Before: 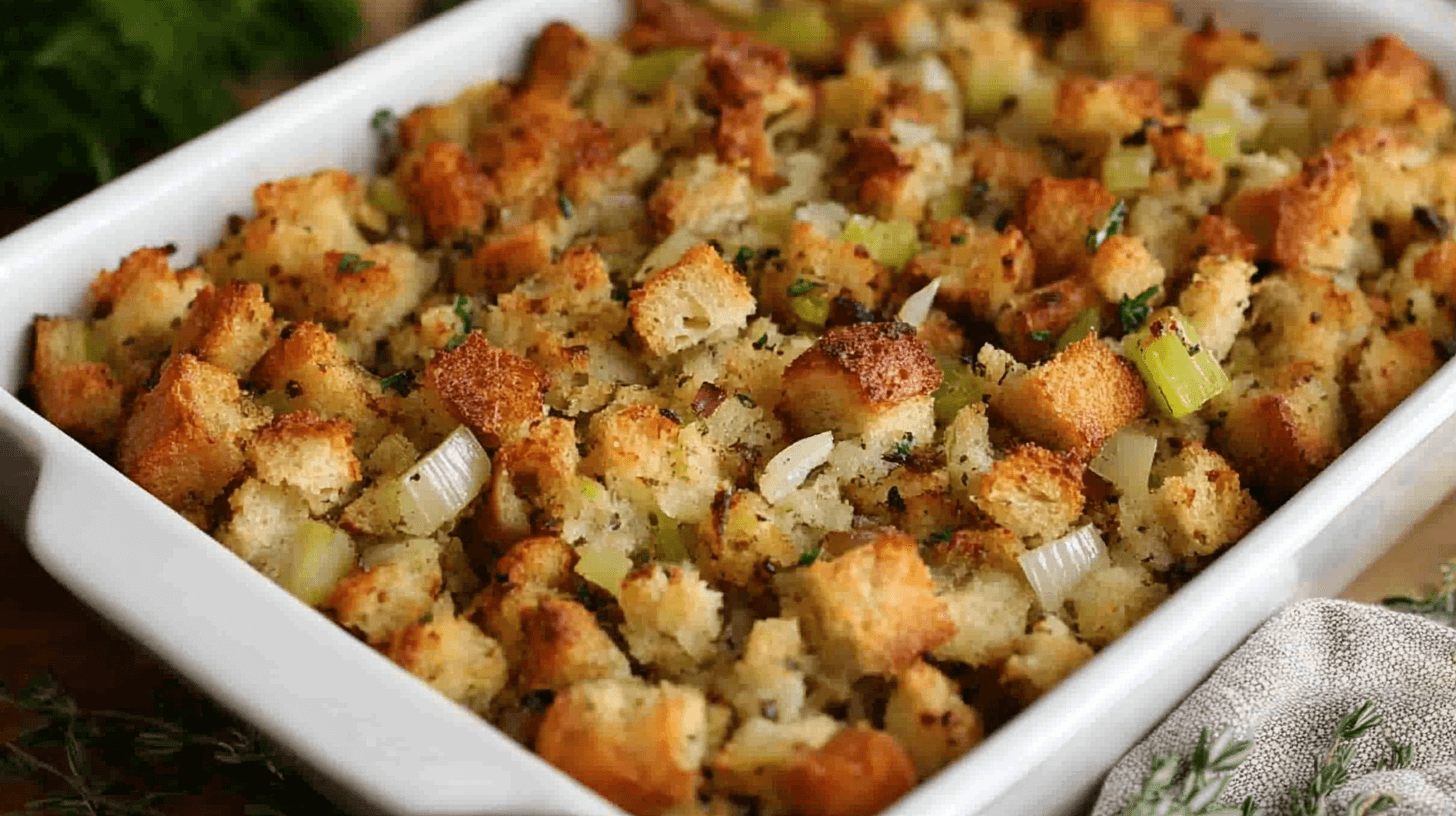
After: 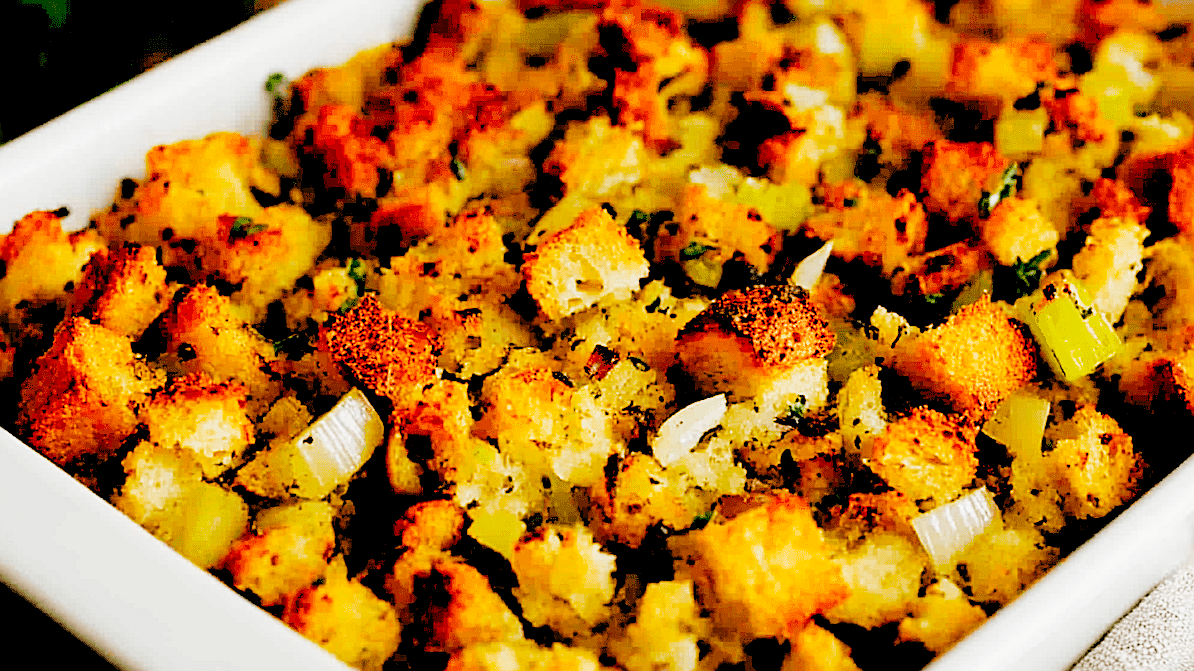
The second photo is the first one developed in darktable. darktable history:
levels: levels [0.093, 0.434, 0.988]
filmic rgb: black relative exposure -4.04 EV, white relative exposure 2.99 EV, hardness 3, contrast 1.398, add noise in highlights 0.001, preserve chrominance no, color science v3 (2019), use custom middle-gray values true, contrast in highlights soft
crop and rotate: left 7.384%, top 4.572%, right 10.585%, bottom 13.091%
sharpen: on, module defaults
color balance rgb: highlights gain › luminance 5.942%, highlights gain › chroma 1.233%, highlights gain › hue 90.9°, linear chroma grading › global chroma 14.895%, perceptual saturation grading › global saturation 29.754%, global vibrance 20%
